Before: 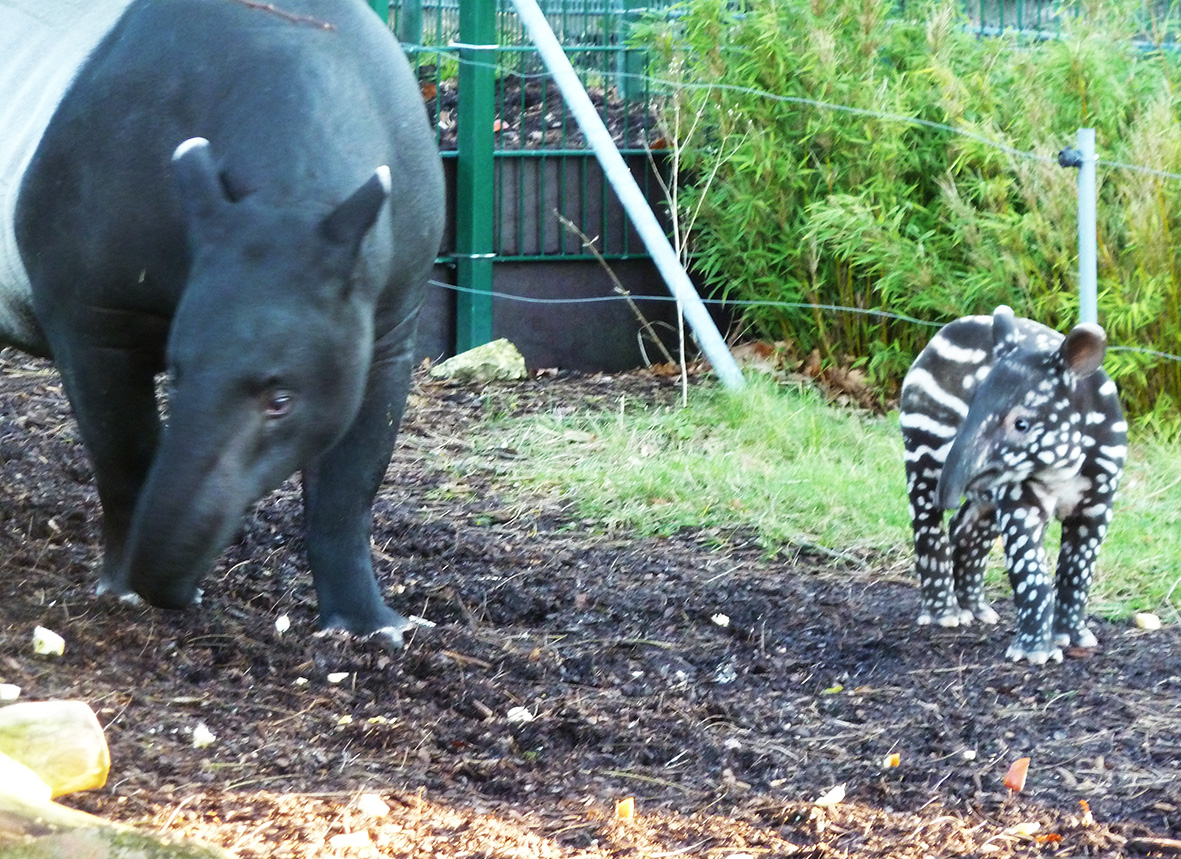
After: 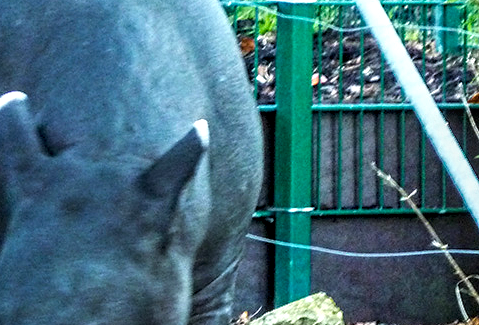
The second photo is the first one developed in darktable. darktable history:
local contrast: on, module defaults
contrast equalizer: octaves 7, y [[0.5, 0.542, 0.583, 0.625, 0.667, 0.708], [0.5 ×6], [0.5 ×6], [0 ×6], [0 ×6]]
crop: left 15.452%, top 5.459%, right 43.956%, bottom 56.62%
color balance rgb: perceptual saturation grading › global saturation 25%, global vibrance 20%
